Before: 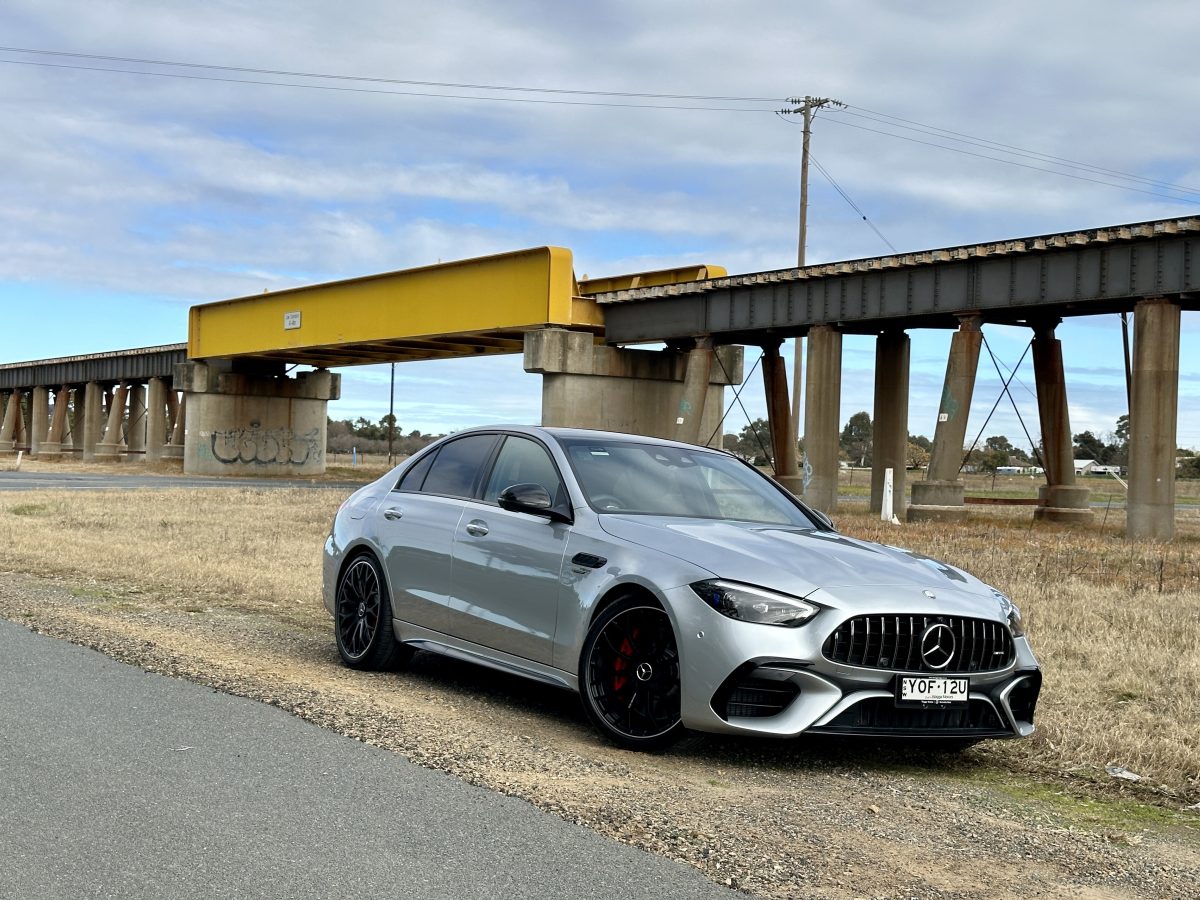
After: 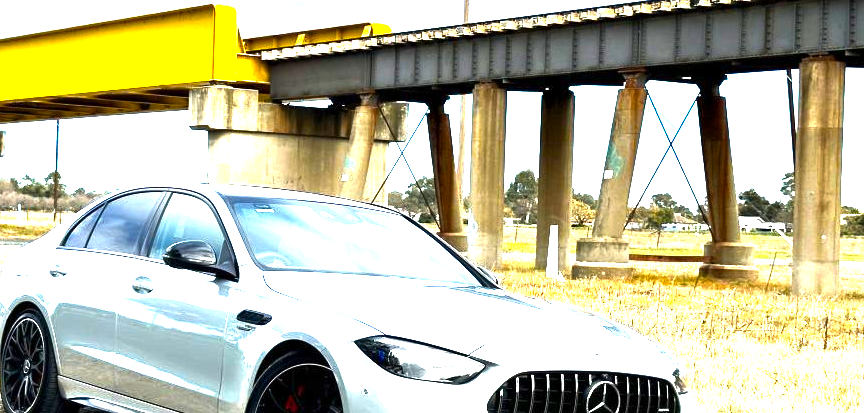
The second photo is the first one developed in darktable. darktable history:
crop and rotate: left 27.938%, top 27.046%, bottom 27.046%
tone equalizer: on, module defaults
color balance rgb: perceptual saturation grading › global saturation 25%, perceptual brilliance grading › global brilliance 35%, perceptual brilliance grading › highlights 50%, perceptual brilliance grading › mid-tones 60%, perceptual brilliance grading › shadows 35%, global vibrance 20%
